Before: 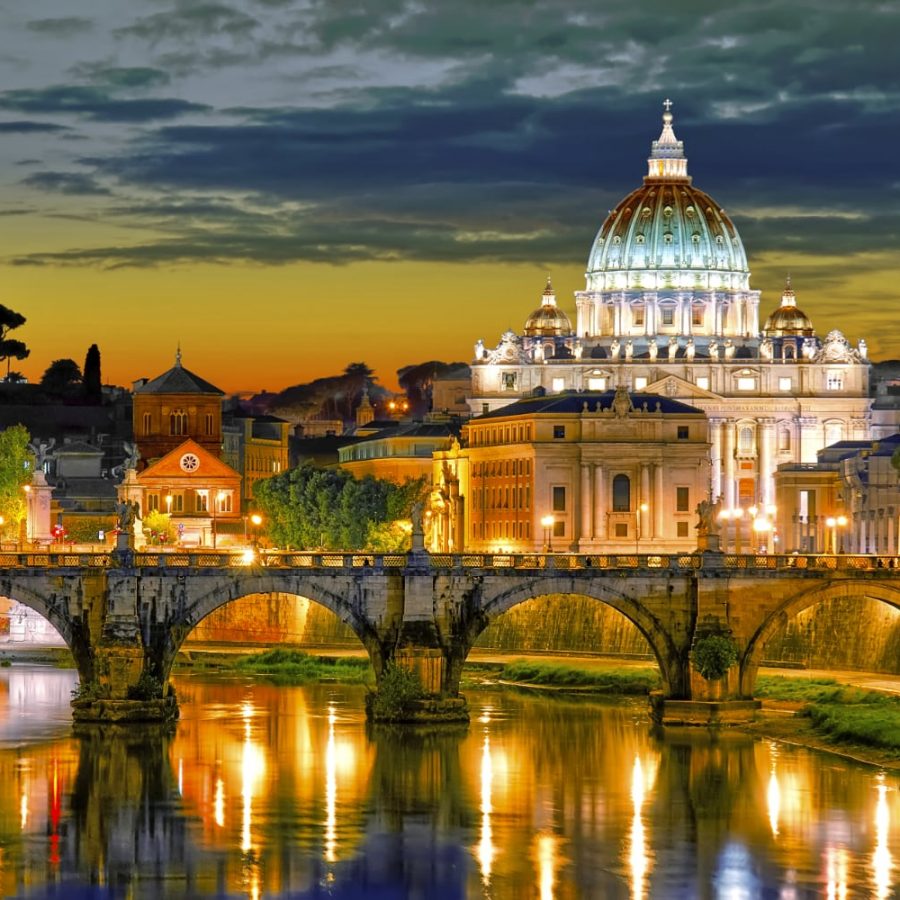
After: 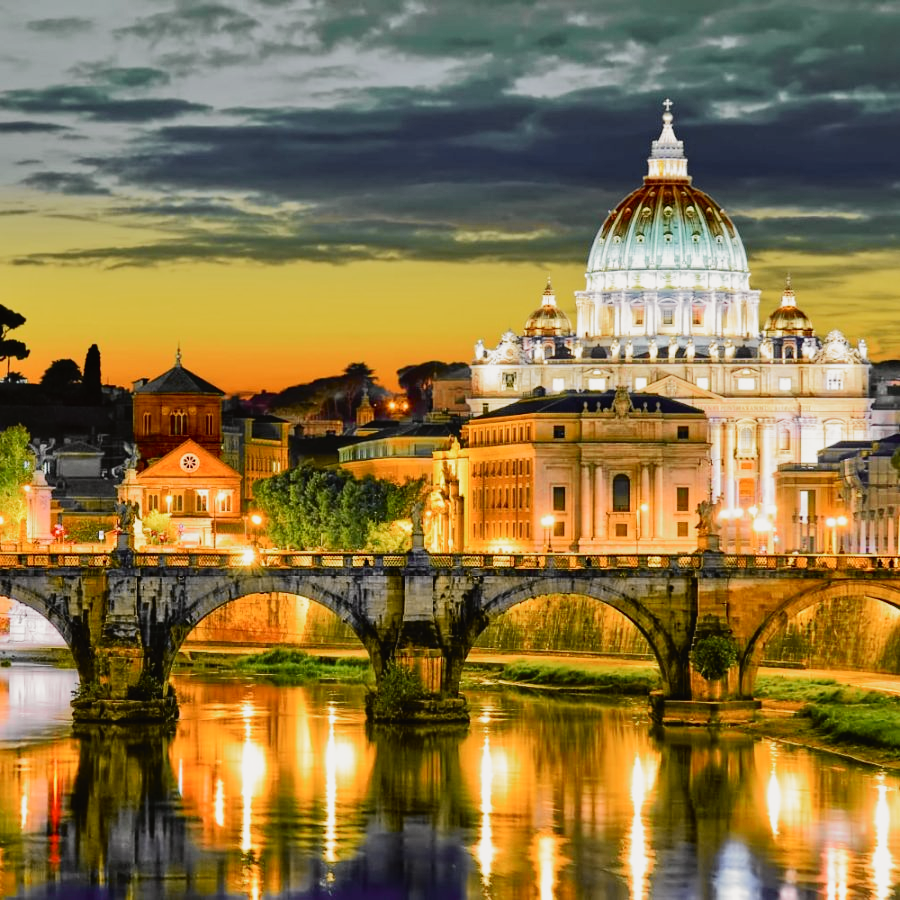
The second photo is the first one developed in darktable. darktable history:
contrast brightness saturation: contrast 0.149, brightness 0.042
tone curve: curves: ch0 [(0, 0.019) (0.066, 0.054) (0.184, 0.184) (0.369, 0.417) (0.501, 0.586) (0.617, 0.71) (0.743, 0.787) (0.997, 0.997)]; ch1 [(0, 0) (0.187, 0.156) (0.388, 0.372) (0.437, 0.428) (0.474, 0.472) (0.499, 0.5) (0.521, 0.514) (0.548, 0.567) (0.6, 0.629) (0.82, 0.831) (1, 1)]; ch2 [(0, 0) (0.234, 0.227) (0.352, 0.372) (0.459, 0.484) (0.5, 0.505) (0.518, 0.516) (0.529, 0.541) (0.56, 0.594) (0.607, 0.644) (0.74, 0.771) (0.858, 0.873) (0.999, 0.994)], color space Lab, independent channels, preserve colors none
filmic rgb: black relative exposure -14.3 EV, white relative exposure 3.35 EV, threshold 2.96 EV, hardness 7.95, contrast 0.997, preserve chrominance no, color science v5 (2021), enable highlight reconstruction true
sharpen: radius 2.899, amount 0.854, threshold 47.188
